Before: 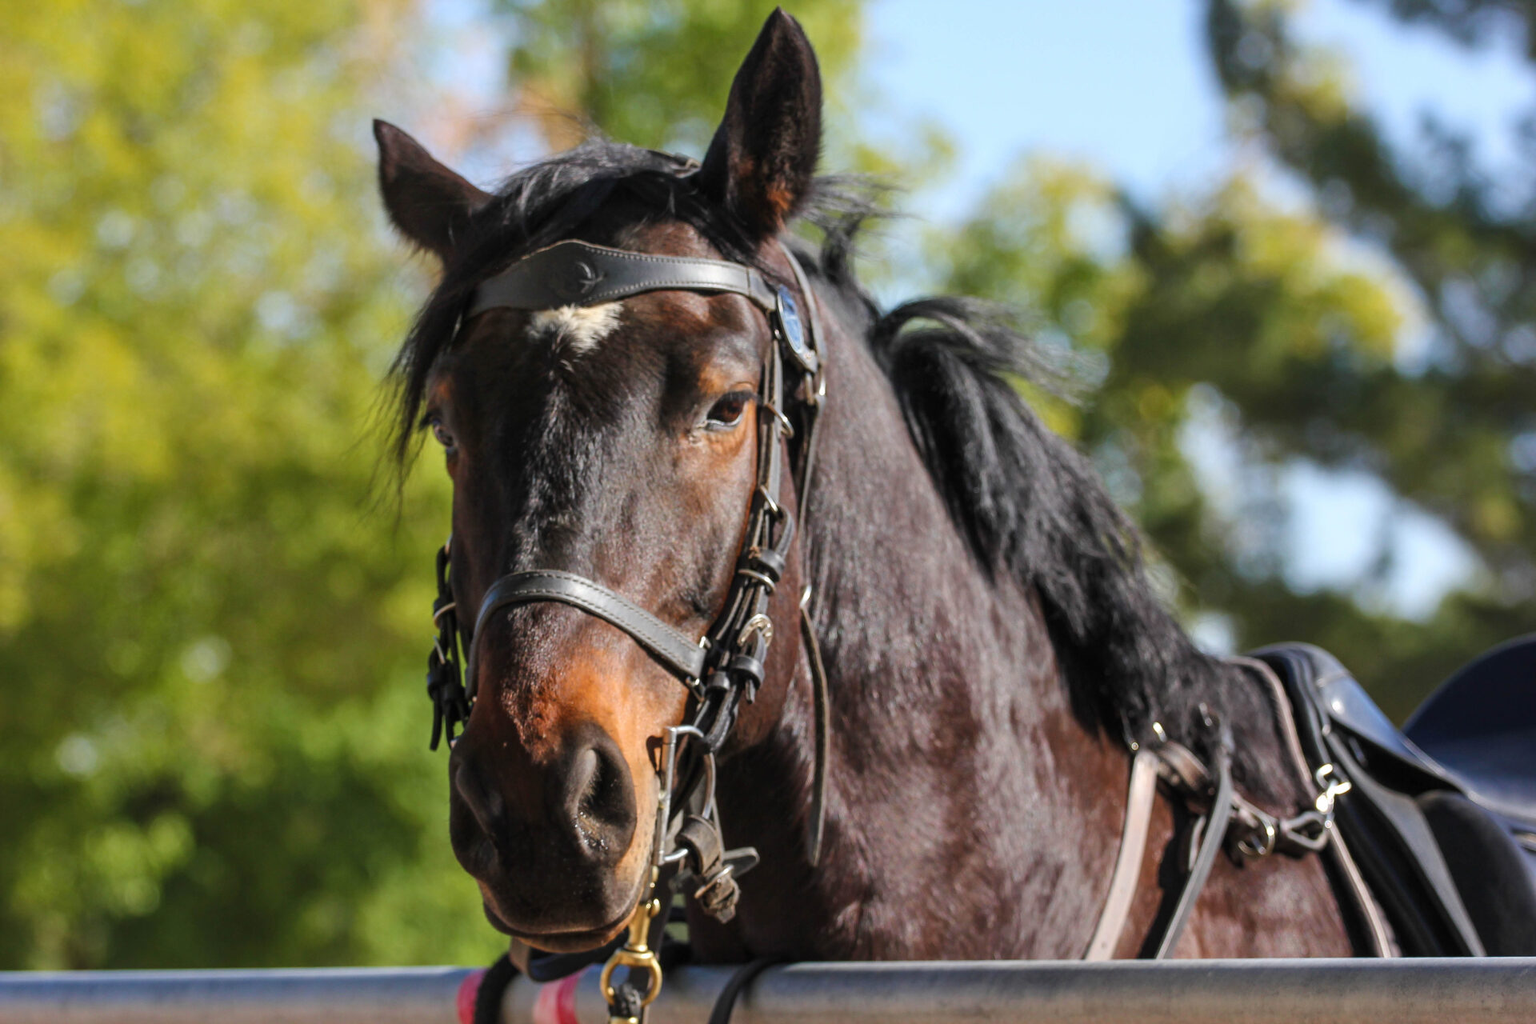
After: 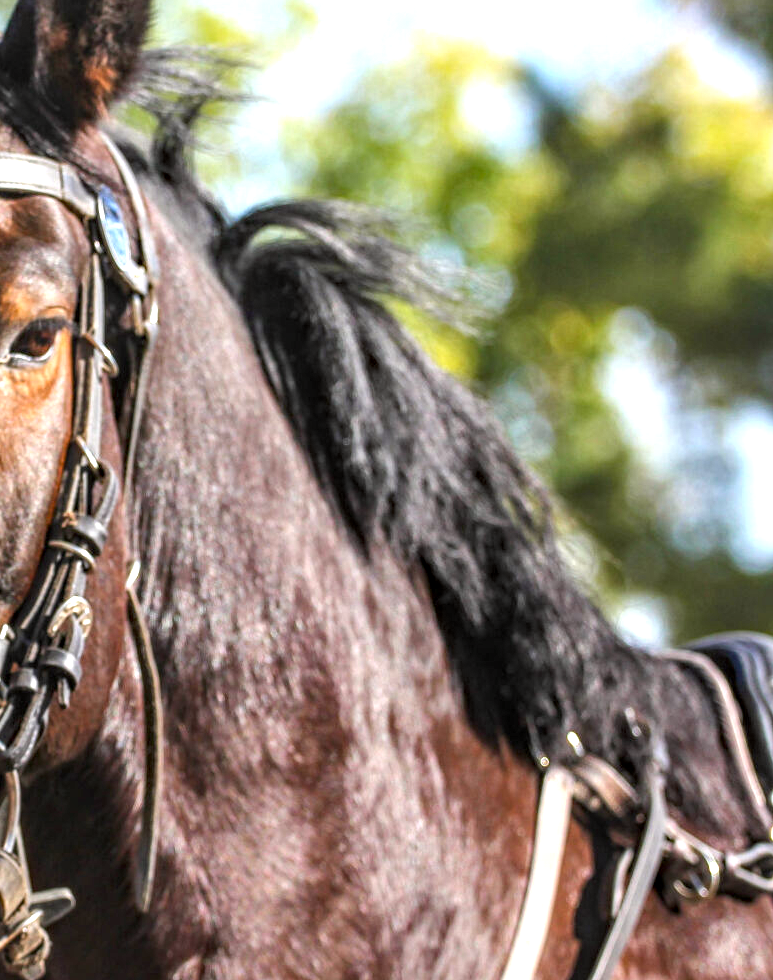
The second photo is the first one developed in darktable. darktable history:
exposure: black level correction 0, exposure 1.001 EV, compensate highlight preservation false
crop: left 45.544%, top 13.403%, right 14.184%, bottom 9.957%
local contrast: on, module defaults
haze removal: compatibility mode true, adaptive false
